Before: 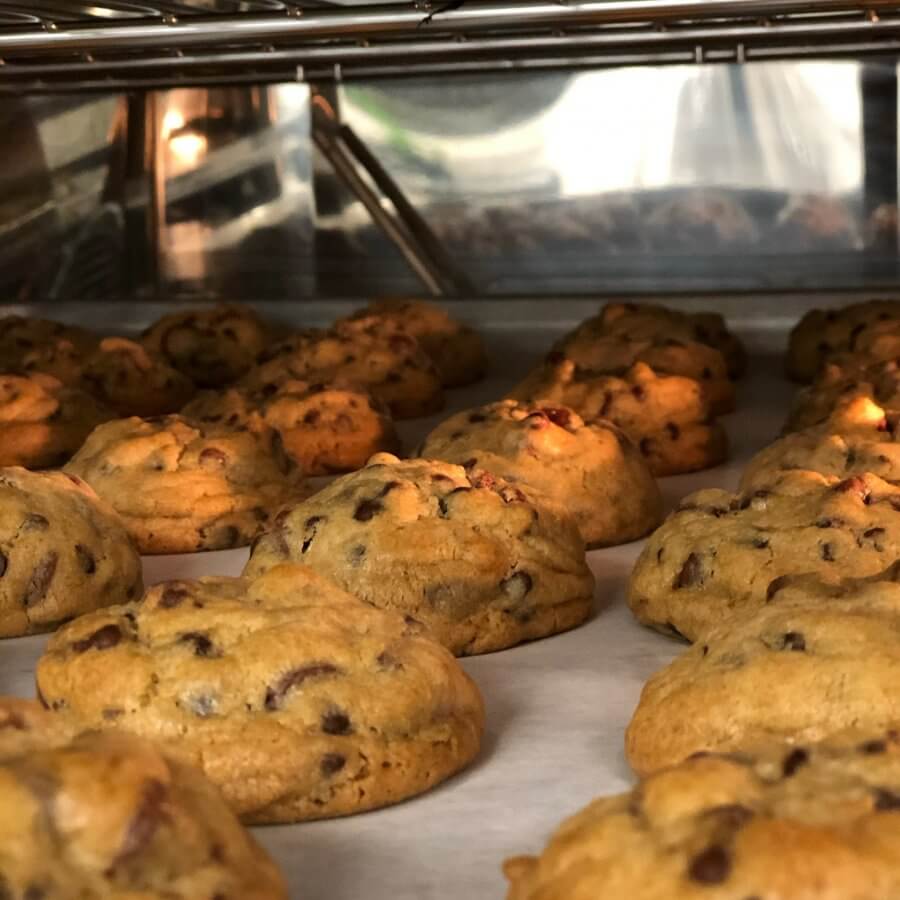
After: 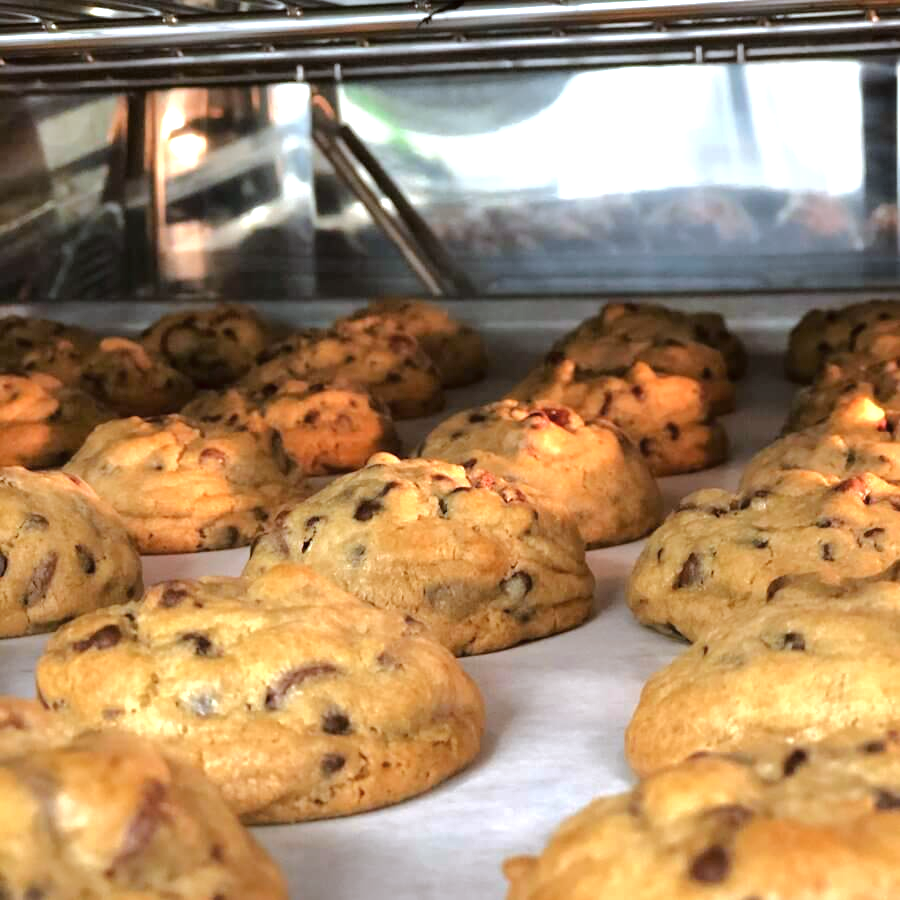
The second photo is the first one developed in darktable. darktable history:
shadows and highlights: shadows 26, highlights -24.7
exposure: exposure 0.949 EV, compensate highlight preservation false
color calibration: illuminant as shot in camera, x 0.378, y 0.381, temperature 4100.93 K
tone curve: curves: ch0 [(0, 0) (0.003, 0.006) (0.011, 0.014) (0.025, 0.024) (0.044, 0.035) (0.069, 0.046) (0.1, 0.074) (0.136, 0.115) (0.177, 0.161) (0.224, 0.226) (0.277, 0.293) (0.335, 0.364) (0.399, 0.441) (0.468, 0.52) (0.543, 0.58) (0.623, 0.657) (0.709, 0.72) (0.801, 0.794) (0.898, 0.883) (1, 1)], color space Lab, linked channels, preserve colors none
